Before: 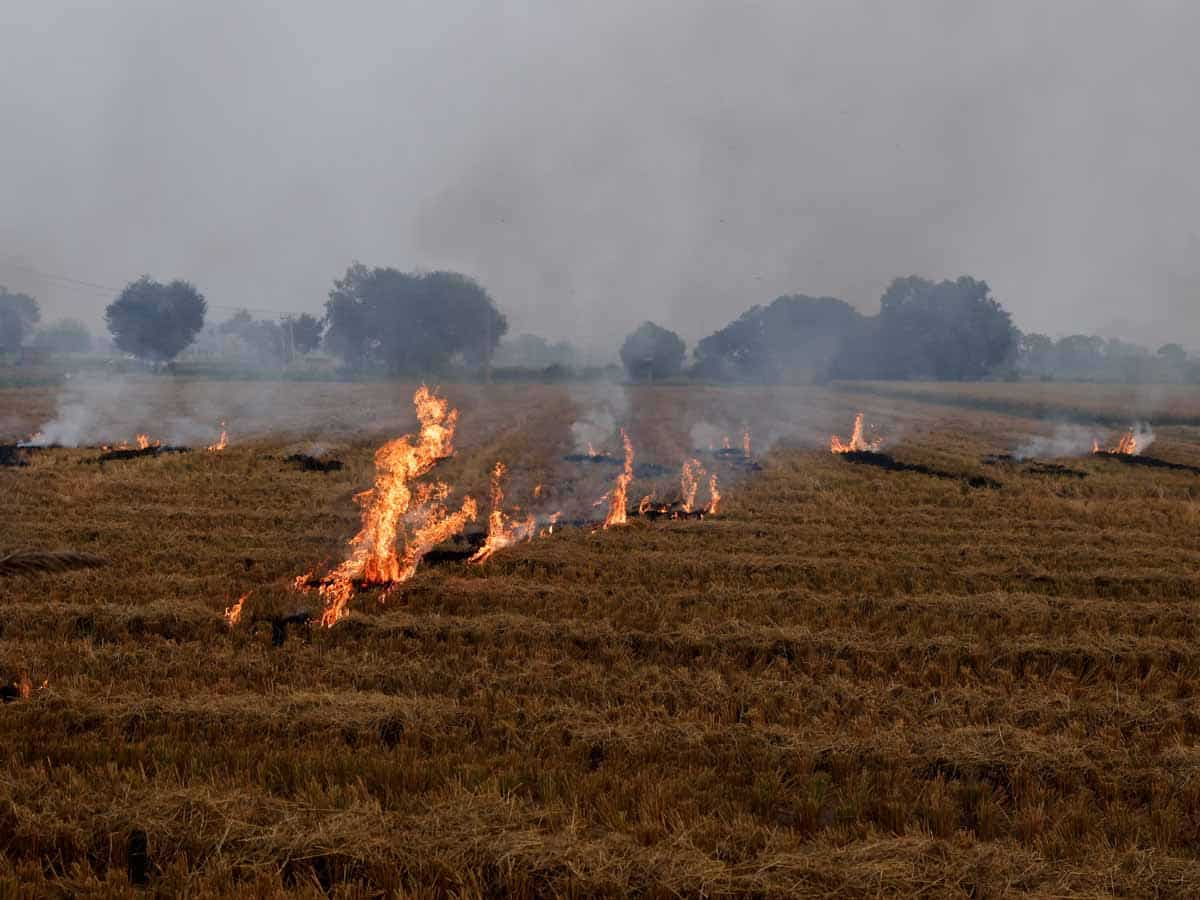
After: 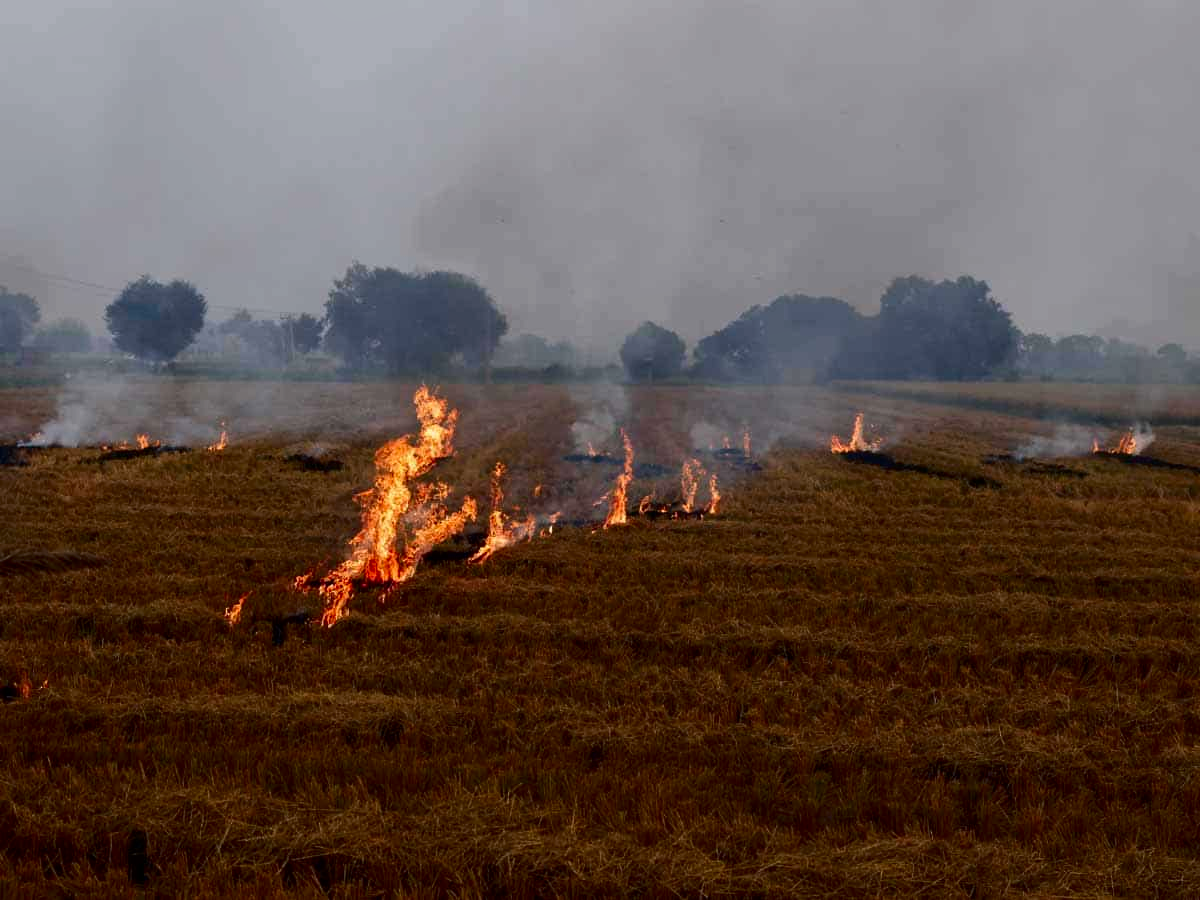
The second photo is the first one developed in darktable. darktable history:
tone equalizer: mask exposure compensation -0.498 EV
contrast brightness saturation: contrast 0.122, brightness -0.115, saturation 0.196
